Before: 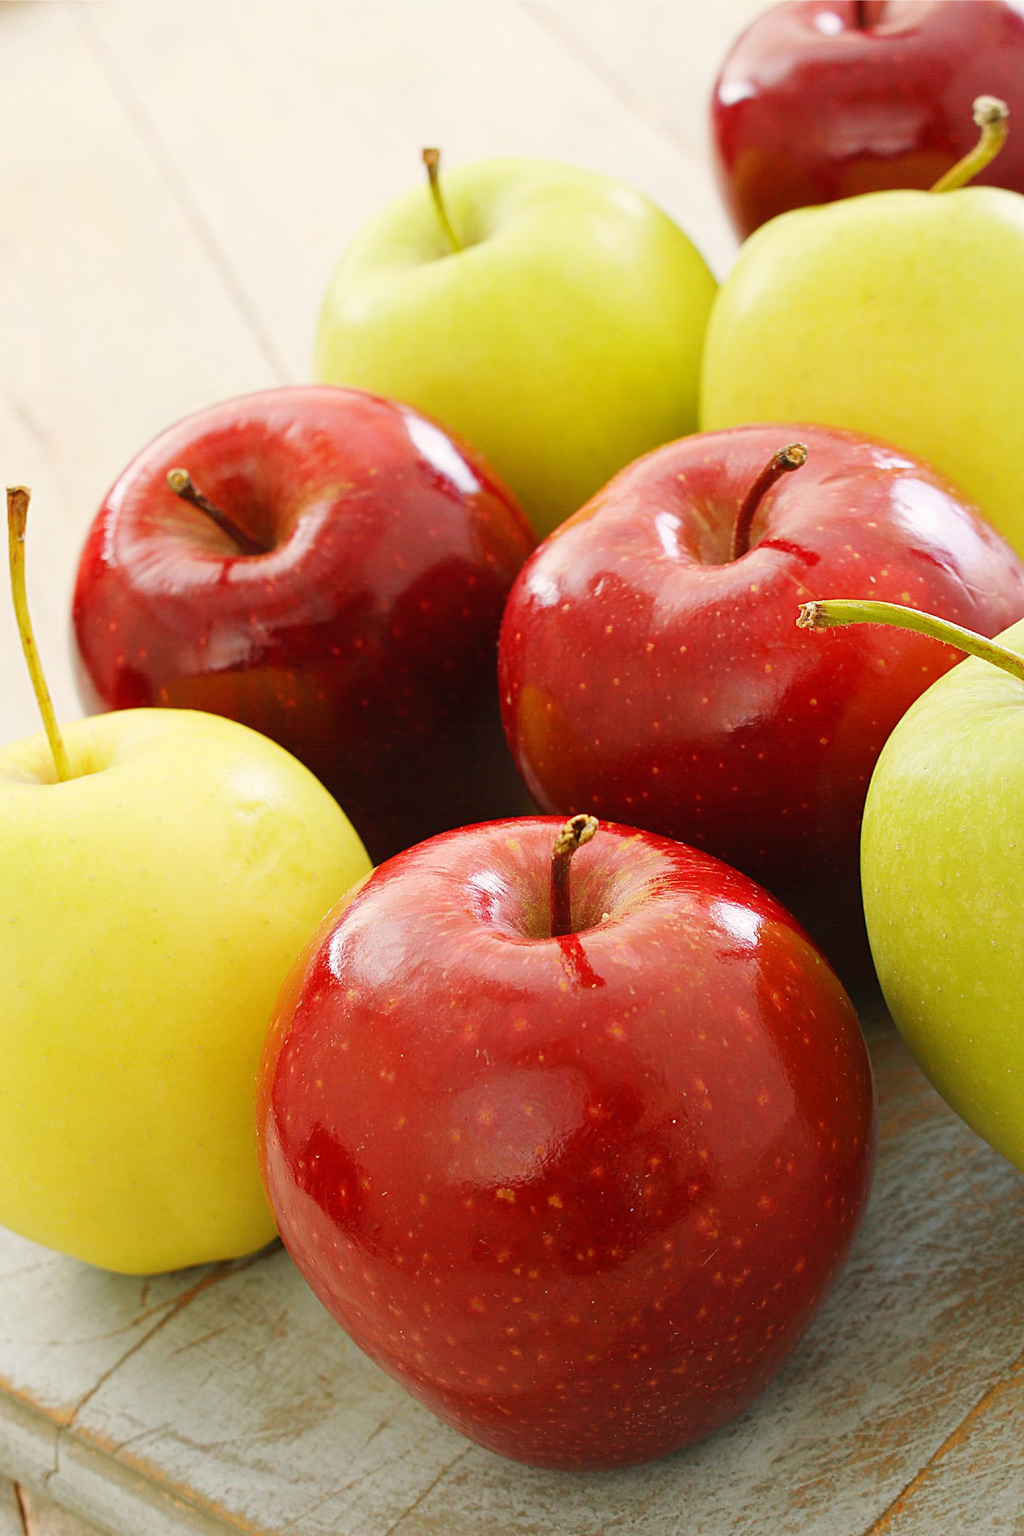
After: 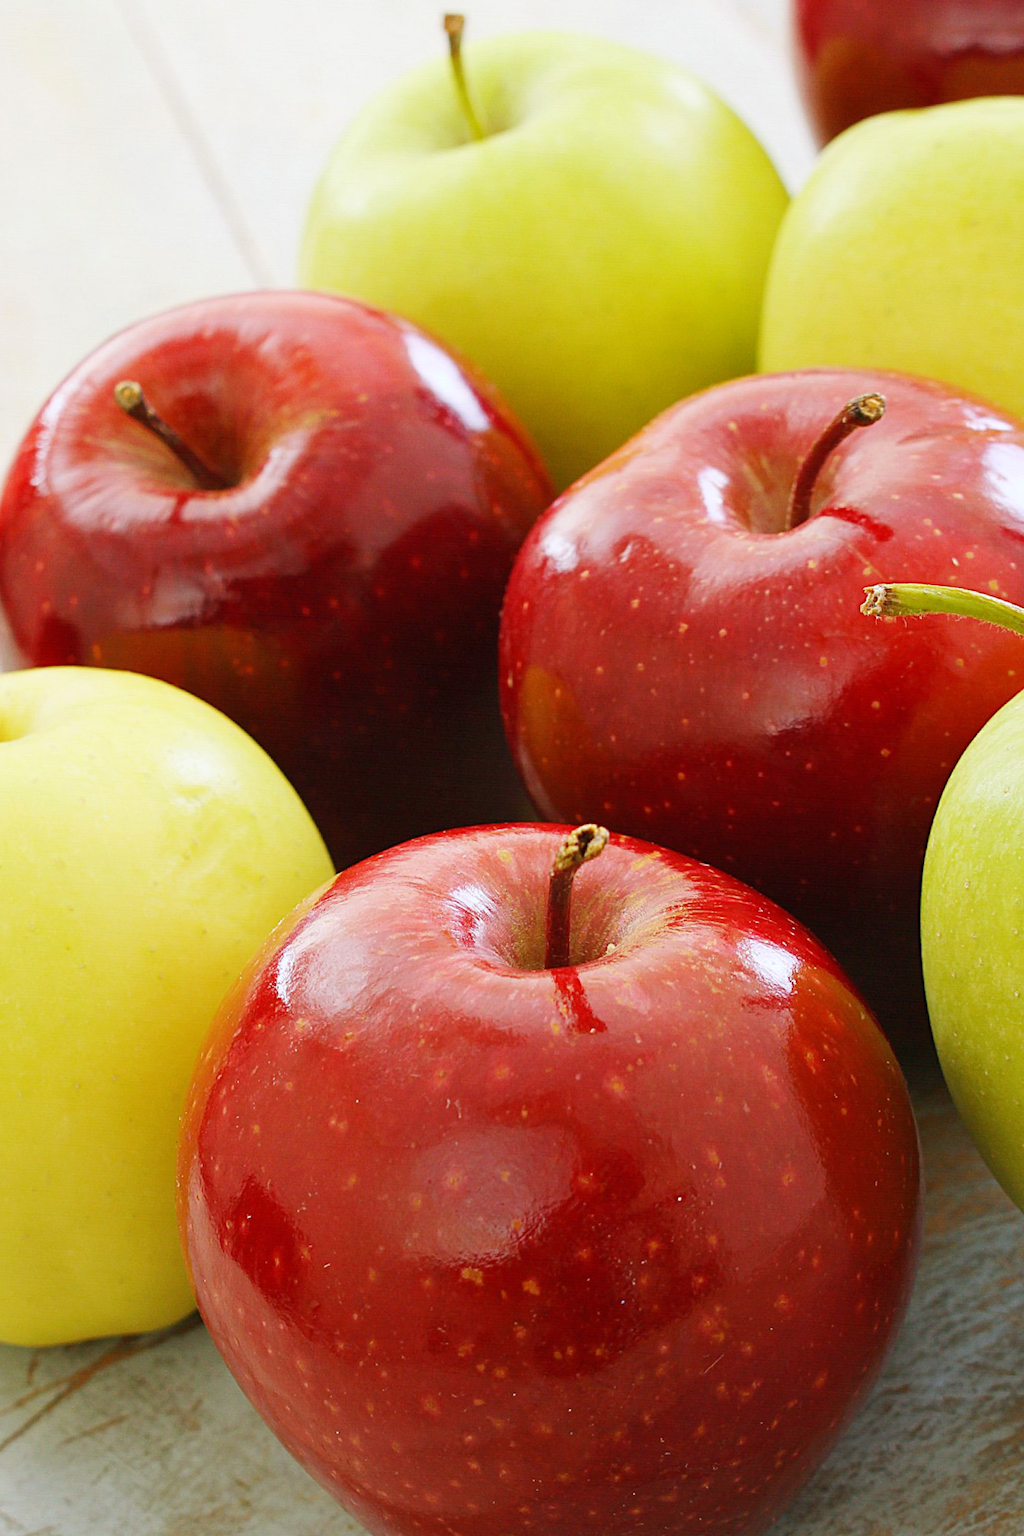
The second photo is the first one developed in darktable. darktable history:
crop and rotate: angle -3.27°, left 5.211%, top 5.211%, right 4.607%, bottom 4.607%
white balance: red 0.967, blue 1.049
